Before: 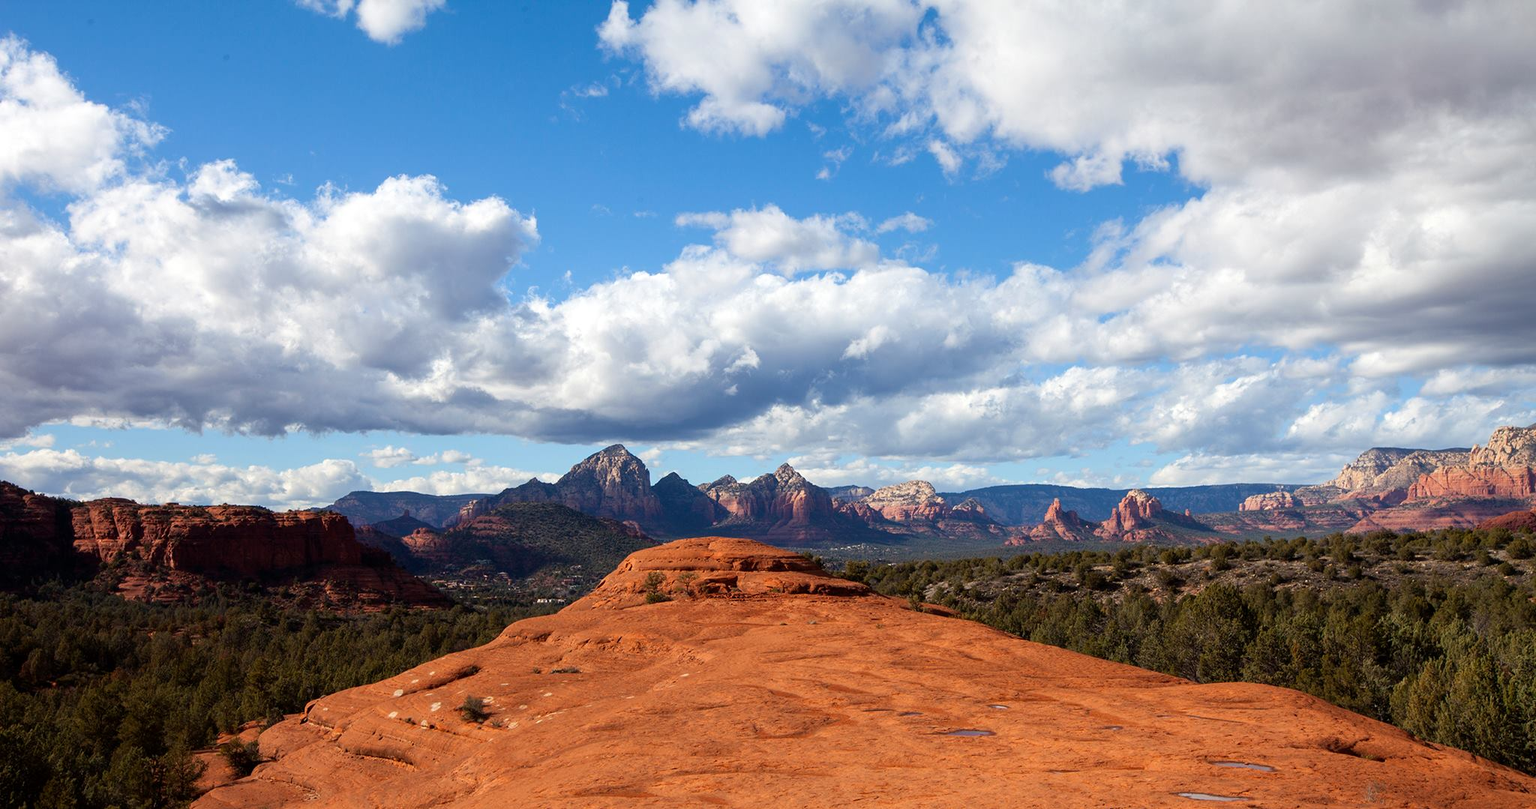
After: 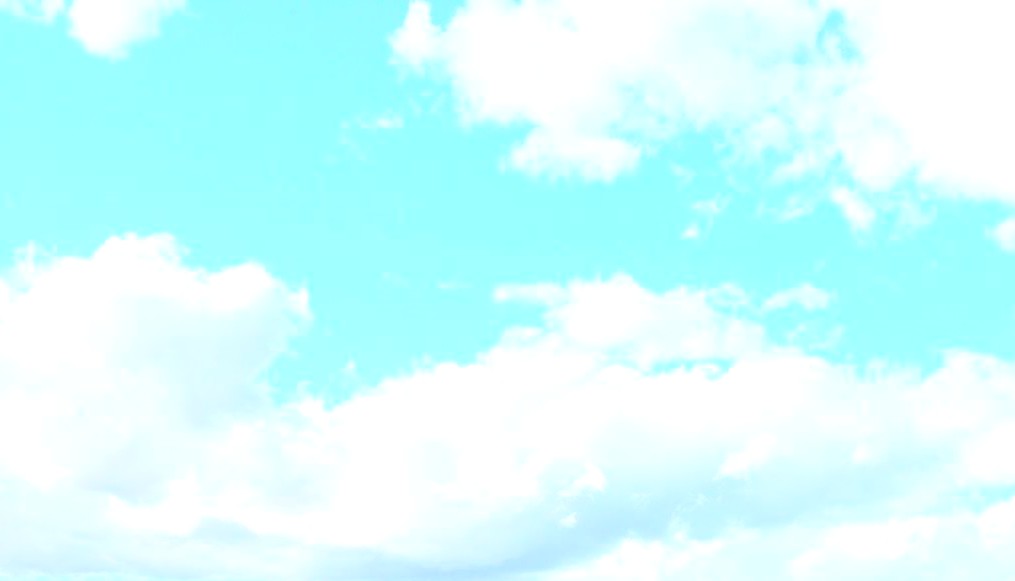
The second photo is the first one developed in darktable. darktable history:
exposure: black level correction 0, exposure 1.2 EV, compensate exposure bias true, compensate highlight preservation false
crop: left 19.88%, right 30.545%, bottom 46.079%
local contrast: mode bilateral grid, contrast 21, coarseness 49, detail 171%, midtone range 0.2
tone curve: curves: ch0 [(0, 0) (0.003, 0.003) (0.011, 0.011) (0.025, 0.026) (0.044, 0.045) (0.069, 0.087) (0.1, 0.141) (0.136, 0.202) (0.177, 0.271) (0.224, 0.357) (0.277, 0.461) (0.335, 0.583) (0.399, 0.685) (0.468, 0.782) (0.543, 0.867) (0.623, 0.927) (0.709, 0.96) (0.801, 0.975) (0.898, 0.987) (1, 1)], color space Lab, independent channels, preserve colors none
